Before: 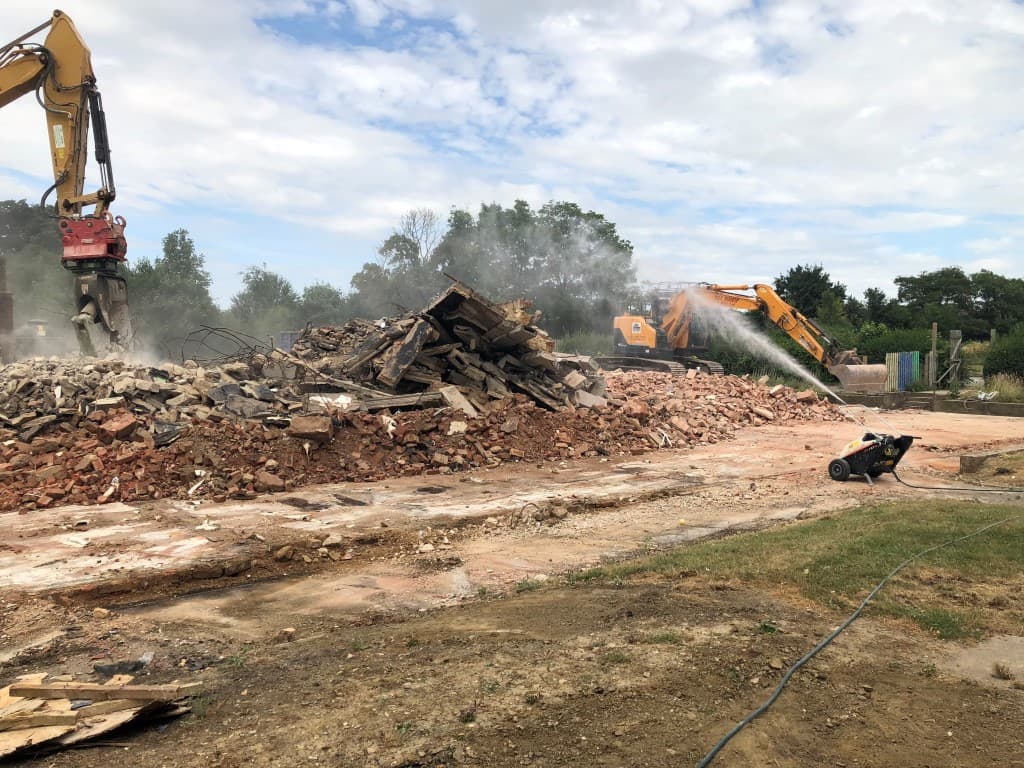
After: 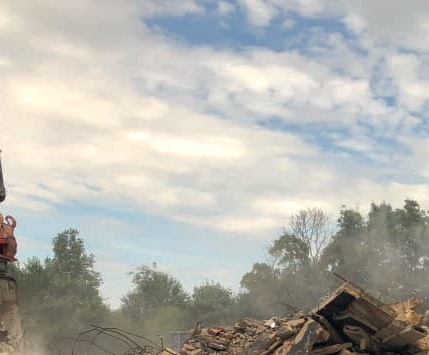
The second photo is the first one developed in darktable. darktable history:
white balance: red 1.045, blue 0.932
crop and rotate: left 10.817%, top 0.062%, right 47.194%, bottom 53.626%
shadows and highlights: on, module defaults
